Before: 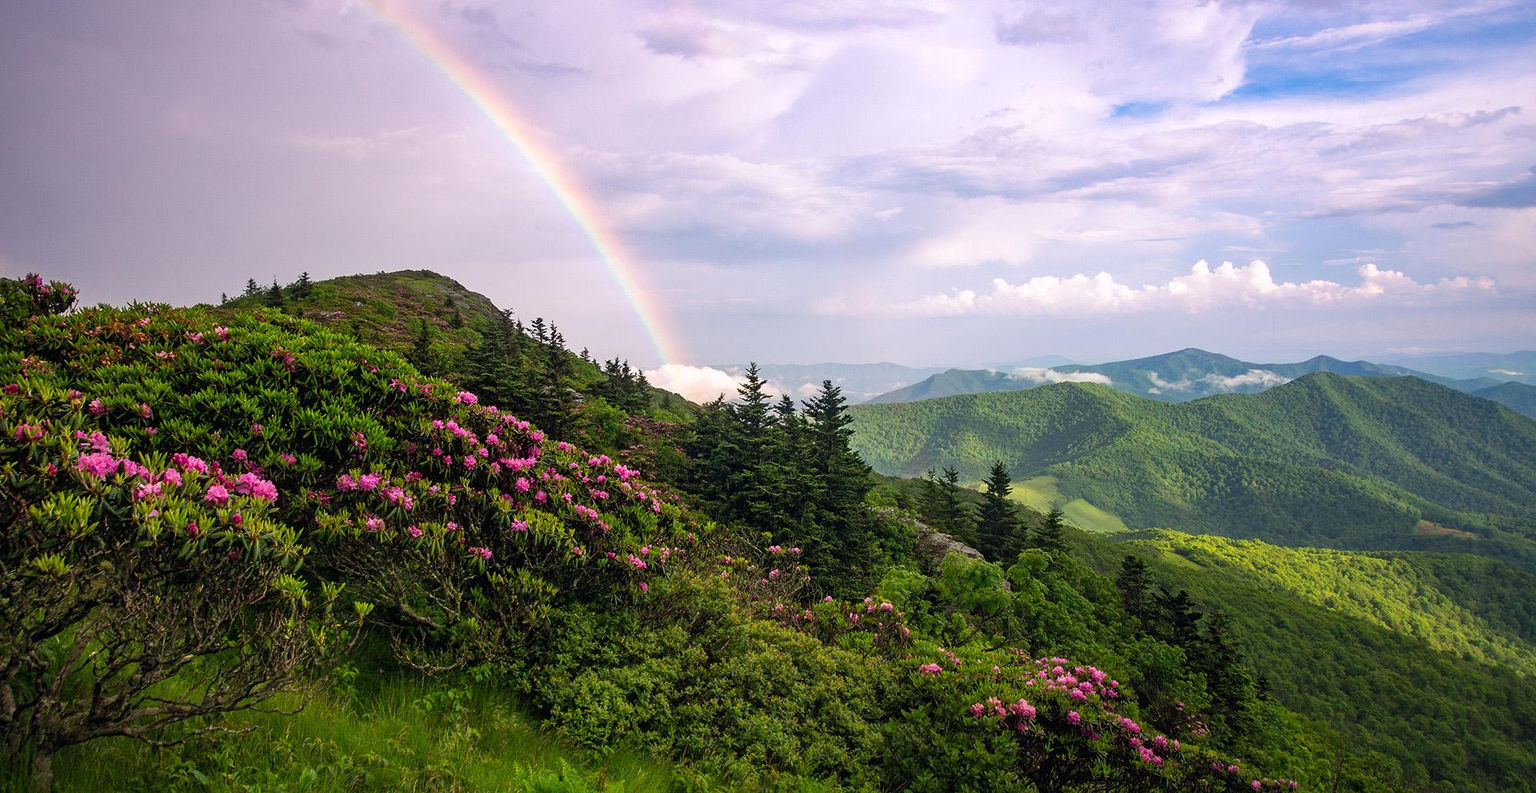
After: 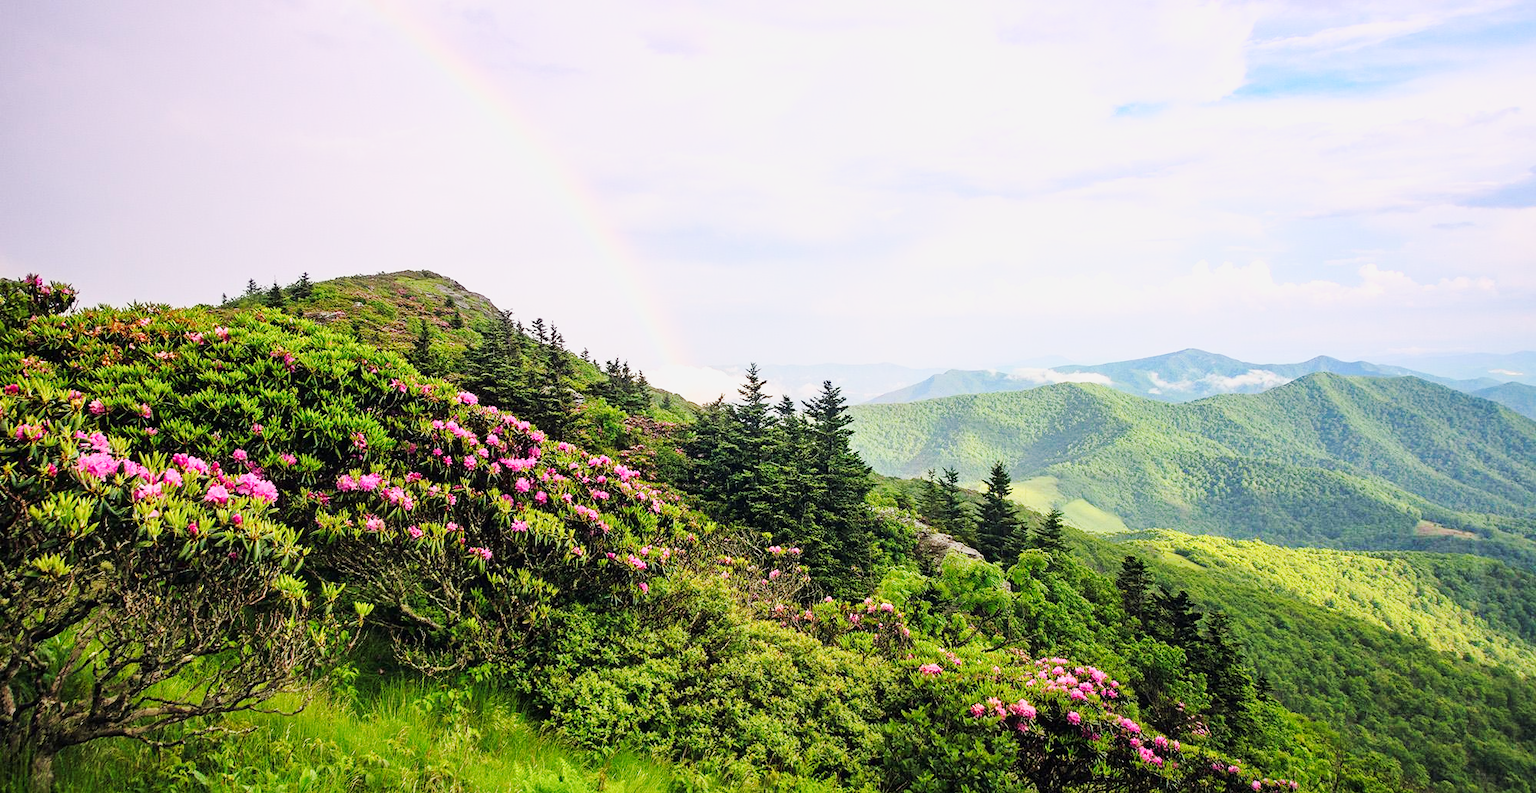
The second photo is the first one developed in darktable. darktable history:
tone curve: curves: ch0 [(0, 0) (0.091, 0.077) (0.389, 0.458) (0.745, 0.82) (0.856, 0.899) (0.92, 0.938) (1, 0.973)]; ch1 [(0, 0) (0.437, 0.404) (0.5, 0.5) (0.529, 0.55) (0.58, 0.6) (0.616, 0.649) (1, 1)]; ch2 [(0, 0) (0.442, 0.415) (0.5, 0.5) (0.535, 0.557) (0.585, 0.62) (1, 1)], color space Lab, linked channels, preserve colors none
contrast brightness saturation: saturation -0.083
base curve: curves: ch0 [(0, 0) (0.025, 0.046) (0.112, 0.277) (0.467, 0.74) (0.814, 0.929) (1, 0.942)], preserve colors none
